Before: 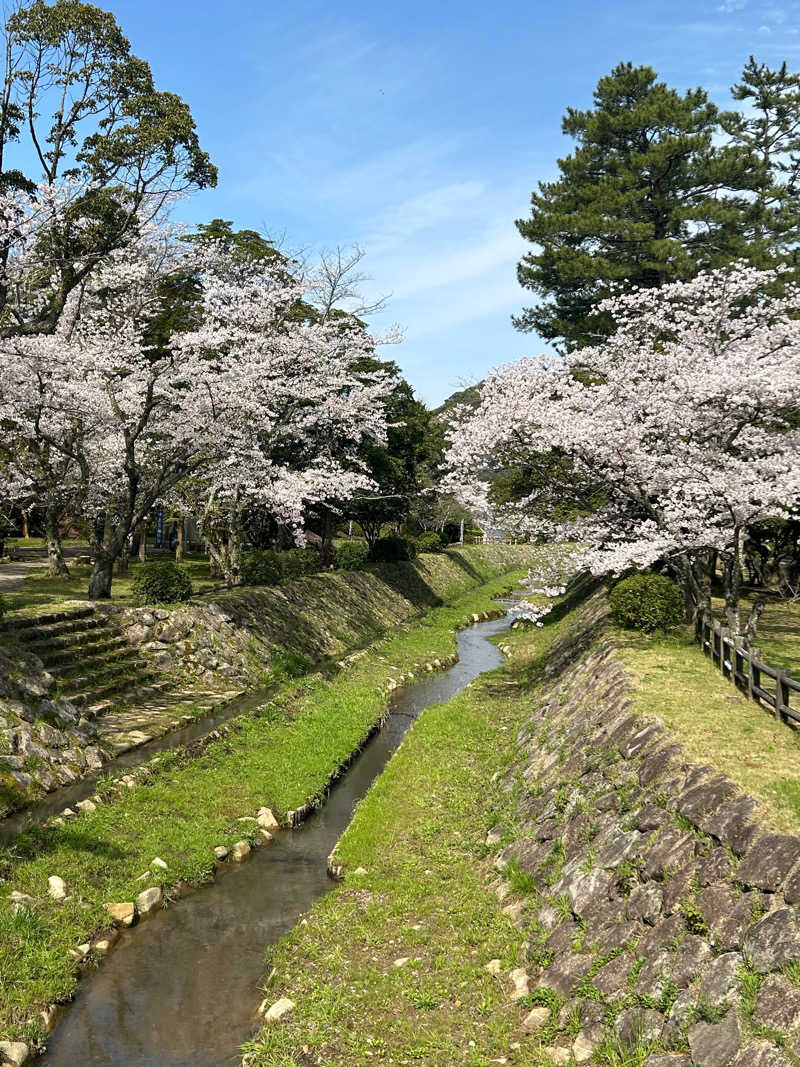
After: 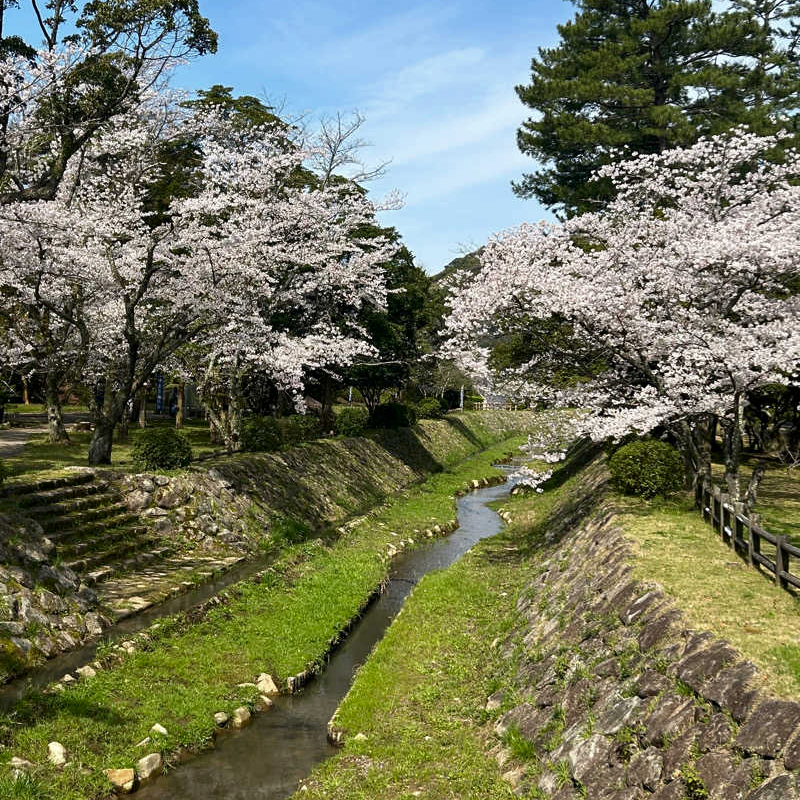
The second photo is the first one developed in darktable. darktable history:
crop and rotate: top 12.622%, bottom 12.33%
contrast brightness saturation: brightness -0.094
